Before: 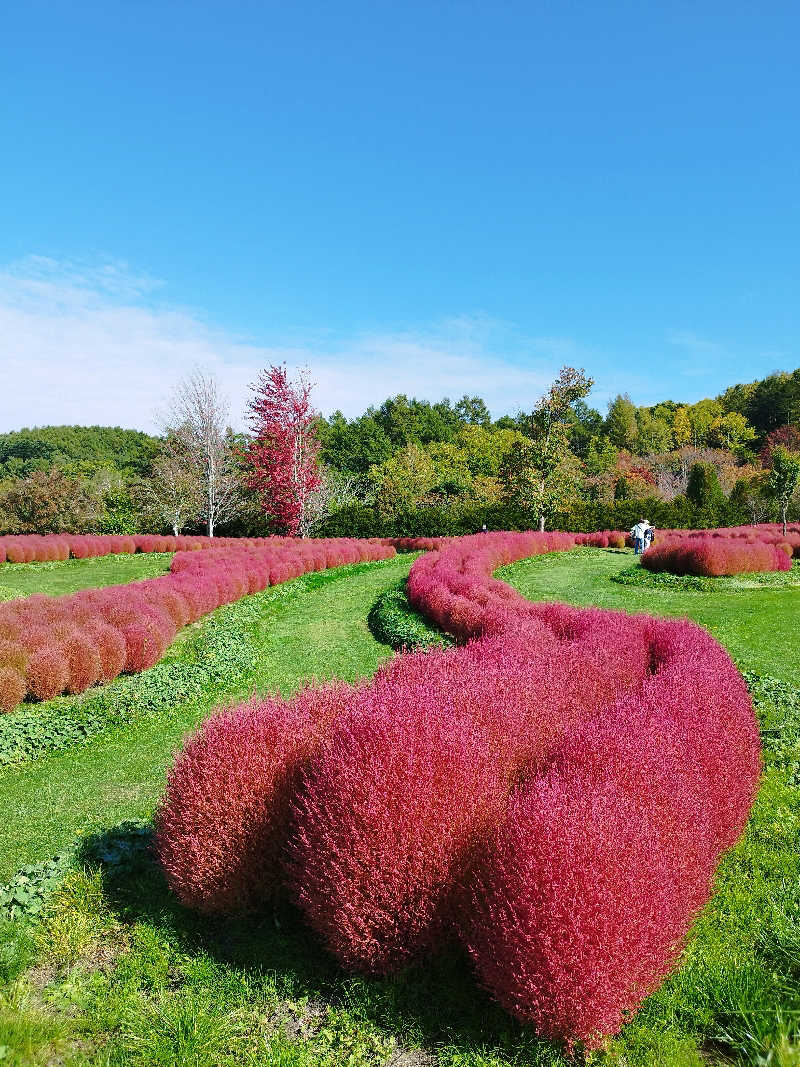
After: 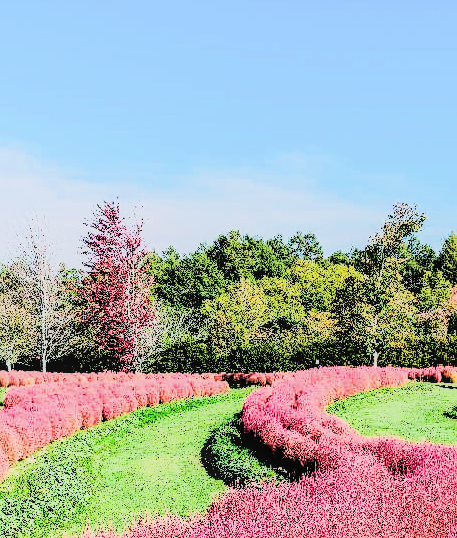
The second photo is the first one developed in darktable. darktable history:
local contrast: on, module defaults
sharpen: amount 0.2
crop: left 20.932%, top 15.471%, right 21.848%, bottom 34.081%
exposure: compensate exposure bias true, compensate highlight preservation false
rgb curve: curves: ch0 [(0, 0) (0.21, 0.15) (0.24, 0.21) (0.5, 0.75) (0.75, 0.96) (0.89, 0.99) (1, 1)]; ch1 [(0, 0.02) (0.21, 0.13) (0.25, 0.2) (0.5, 0.67) (0.75, 0.9) (0.89, 0.97) (1, 1)]; ch2 [(0, 0.02) (0.21, 0.13) (0.25, 0.2) (0.5, 0.67) (0.75, 0.9) (0.89, 0.97) (1, 1)], compensate middle gray true
color zones: curves: ch0 [(0, 0.5) (0.143, 0.52) (0.286, 0.5) (0.429, 0.5) (0.571, 0.5) (0.714, 0.5) (0.857, 0.5) (1, 0.5)]; ch1 [(0, 0.489) (0.155, 0.45) (0.286, 0.466) (0.429, 0.5) (0.571, 0.5) (0.714, 0.5) (0.857, 0.5) (1, 0.489)]
filmic rgb: black relative exposure -5 EV, hardness 2.88, contrast 1.5
color contrast: green-magenta contrast 0.96
